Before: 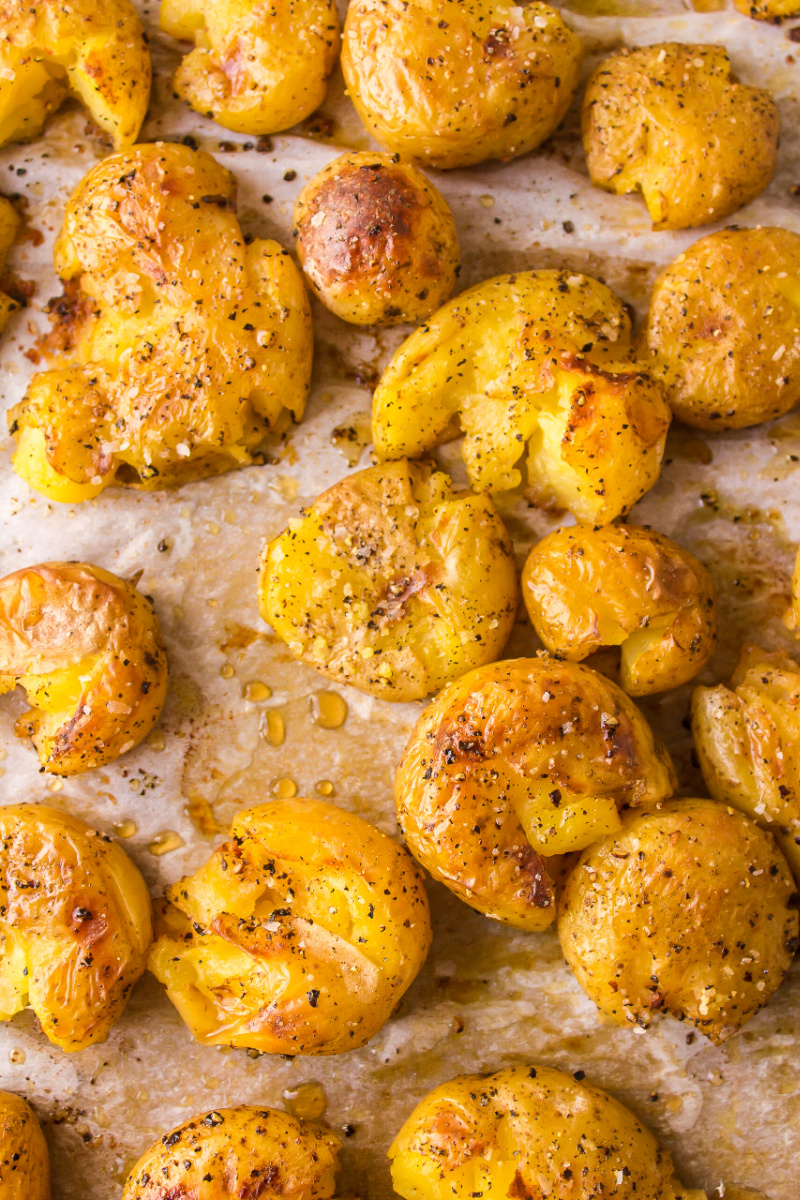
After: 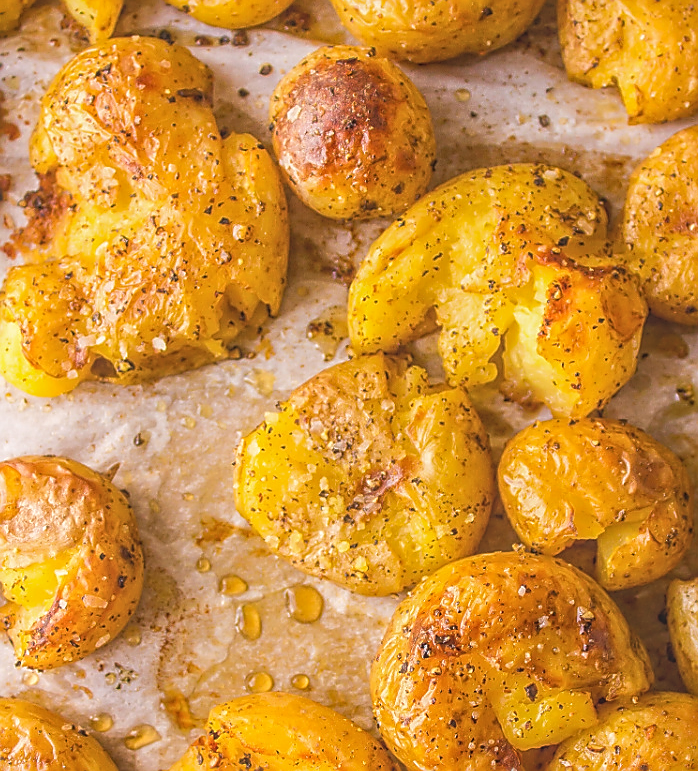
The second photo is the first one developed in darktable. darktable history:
local contrast: highlights 71%, shadows 16%, midtone range 0.196
sharpen: radius 1.41, amount 1.239, threshold 0.785
crop: left 3.081%, top 8.886%, right 9.649%, bottom 26.802%
